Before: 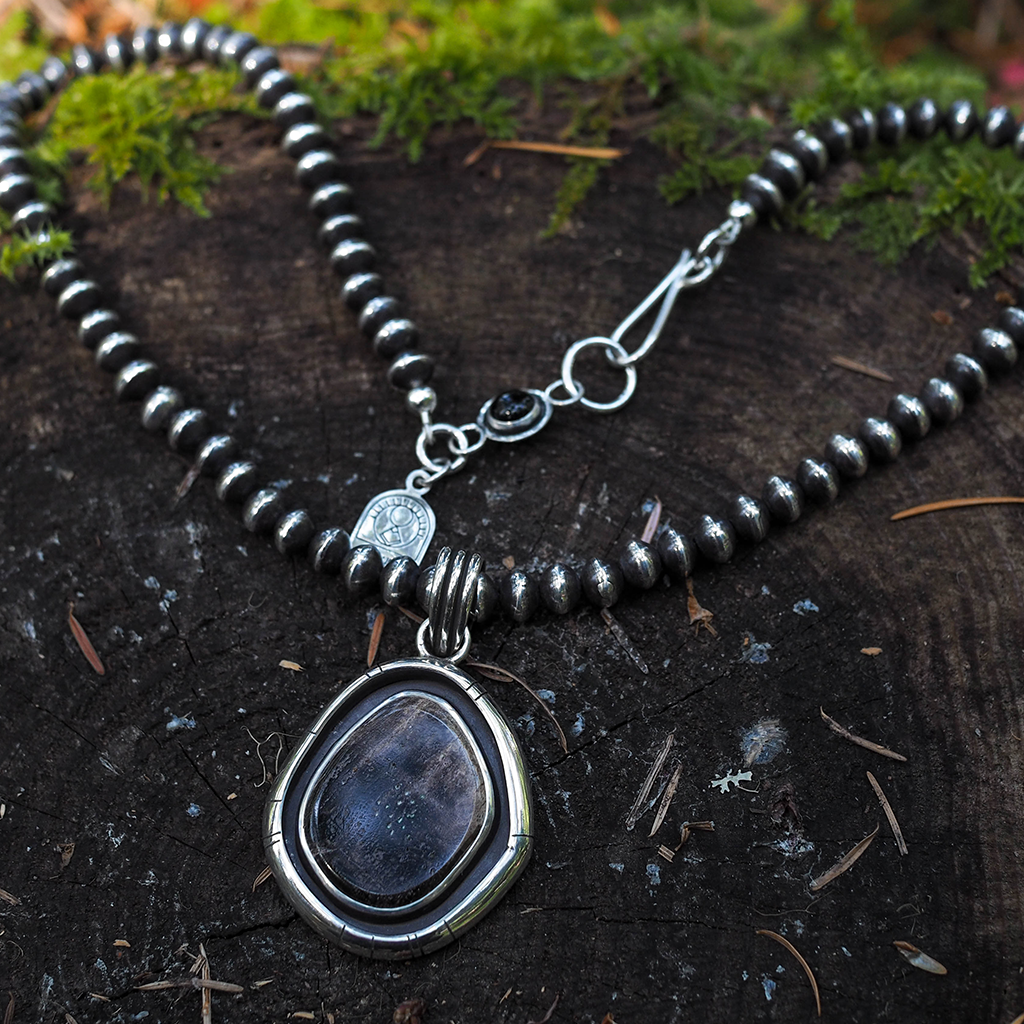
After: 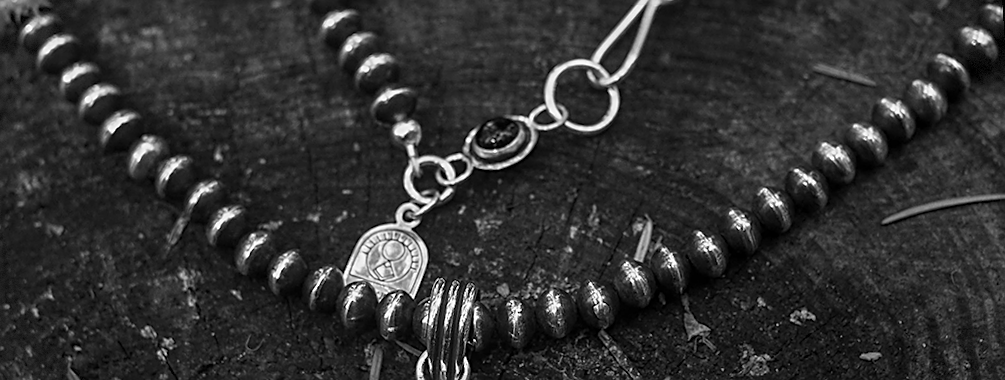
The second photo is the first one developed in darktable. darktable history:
vignetting: fall-off start 100%, brightness -0.406, saturation -0.3, width/height ratio 1.324, dithering 8-bit output, unbound false
rotate and perspective: rotation -3.52°, crop left 0.036, crop right 0.964, crop top 0.081, crop bottom 0.919
local contrast: detail 110%
crop and rotate: top 23.84%, bottom 34.294%
monochrome: on, module defaults
sharpen: on, module defaults
